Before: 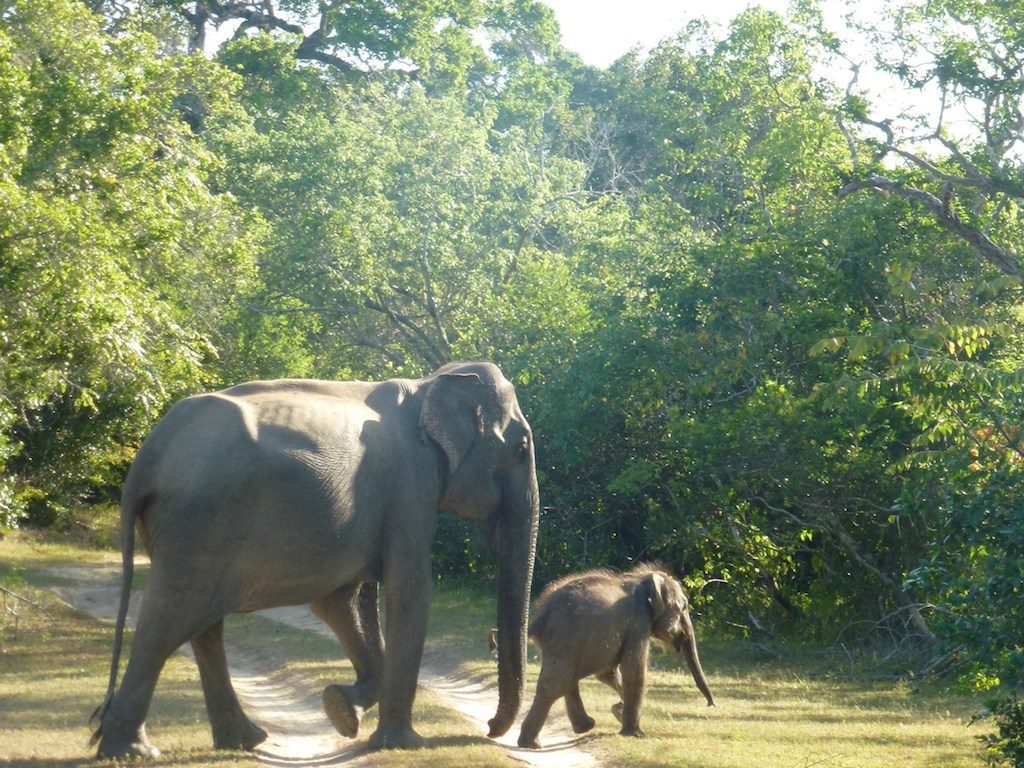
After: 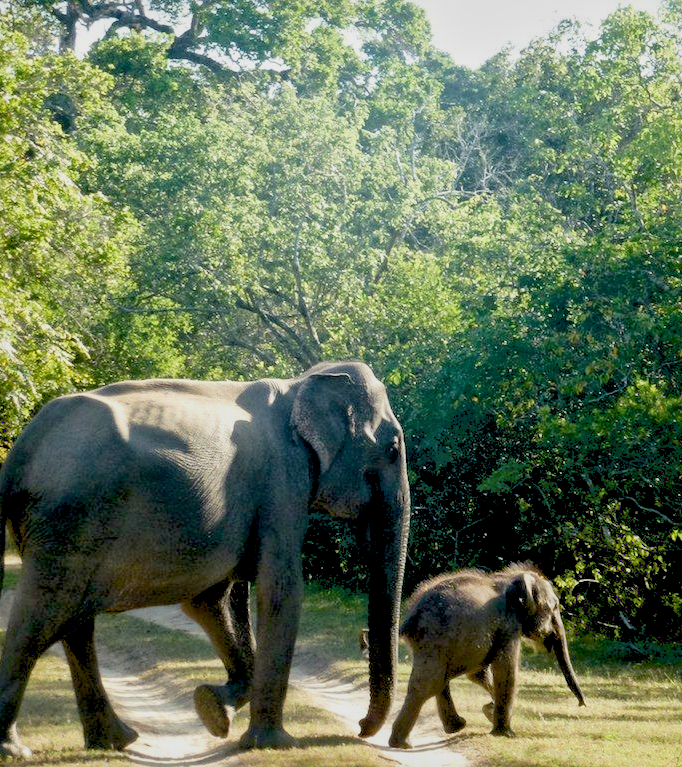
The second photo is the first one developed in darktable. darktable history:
rgb curve: curves: ch0 [(0, 0) (0.093, 0.159) (0.241, 0.265) (0.414, 0.42) (1, 1)], compensate middle gray true, preserve colors basic power
filmic rgb: white relative exposure 3.9 EV, hardness 4.26
crop and rotate: left 12.648%, right 20.685%
exposure: black level correction 0.047, exposure 0.013 EV, compensate highlight preservation false
local contrast: mode bilateral grid, contrast 20, coarseness 20, detail 150%, midtone range 0.2
